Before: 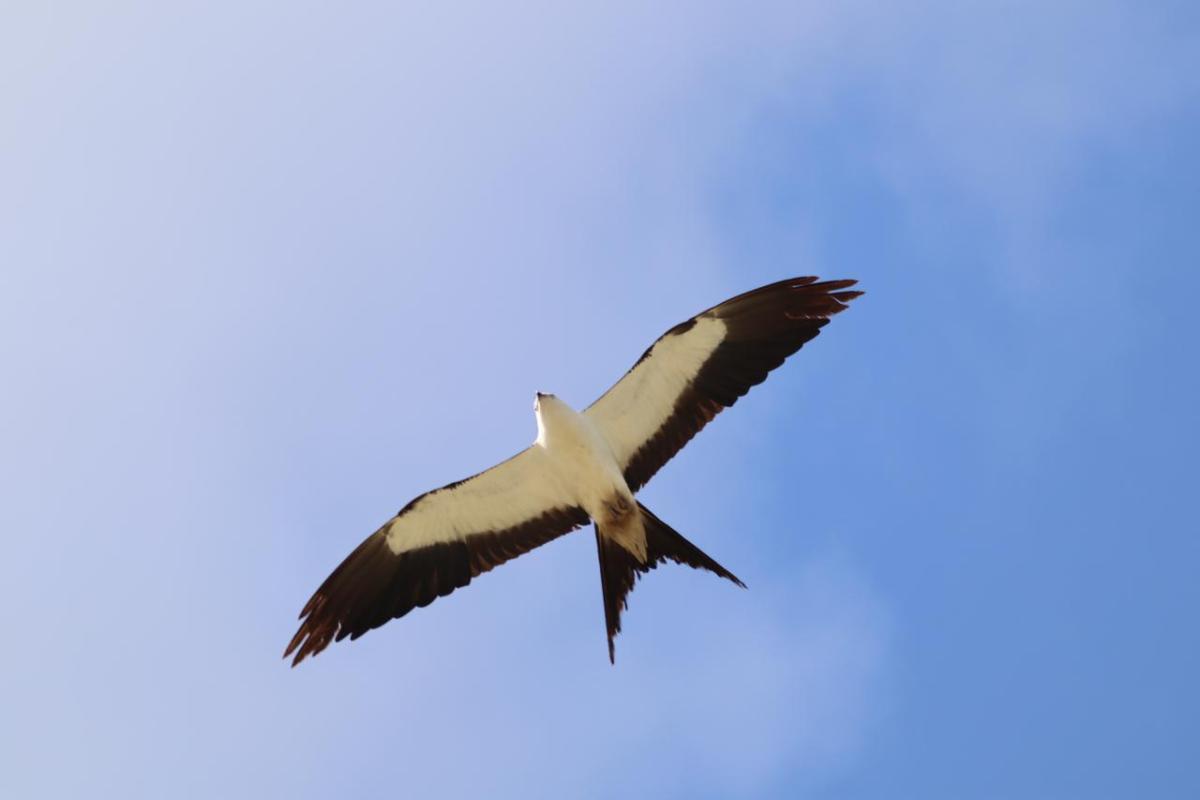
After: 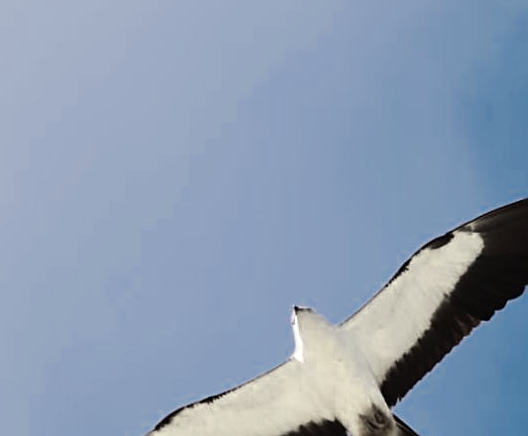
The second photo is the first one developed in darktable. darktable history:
crop: left 20.329%, top 10.836%, right 35.635%, bottom 34.576%
sharpen: on, module defaults
color correction: highlights b* 0.028, saturation 1.12
color zones: curves: ch0 [(0.25, 0.667) (0.758, 0.368)]; ch1 [(0.215, 0.245) (0.761, 0.373)]; ch2 [(0.247, 0.554) (0.761, 0.436)], mix 26.77%
tone curve: curves: ch0 [(0, 0) (0.139, 0.081) (0.304, 0.259) (0.502, 0.505) (0.683, 0.676) (0.761, 0.773) (0.858, 0.858) (0.987, 0.945)]; ch1 [(0, 0) (0.172, 0.123) (0.304, 0.288) (0.414, 0.44) (0.472, 0.473) (0.502, 0.508) (0.54, 0.543) (0.583, 0.601) (0.638, 0.654) (0.741, 0.783) (1, 1)]; ch2 [(0, 0) (0.411, 0.424) (0.485, 0.476) (0.502, 0.502) (0.557, 0.54) (0.631, 0.576) (1, 1)]
